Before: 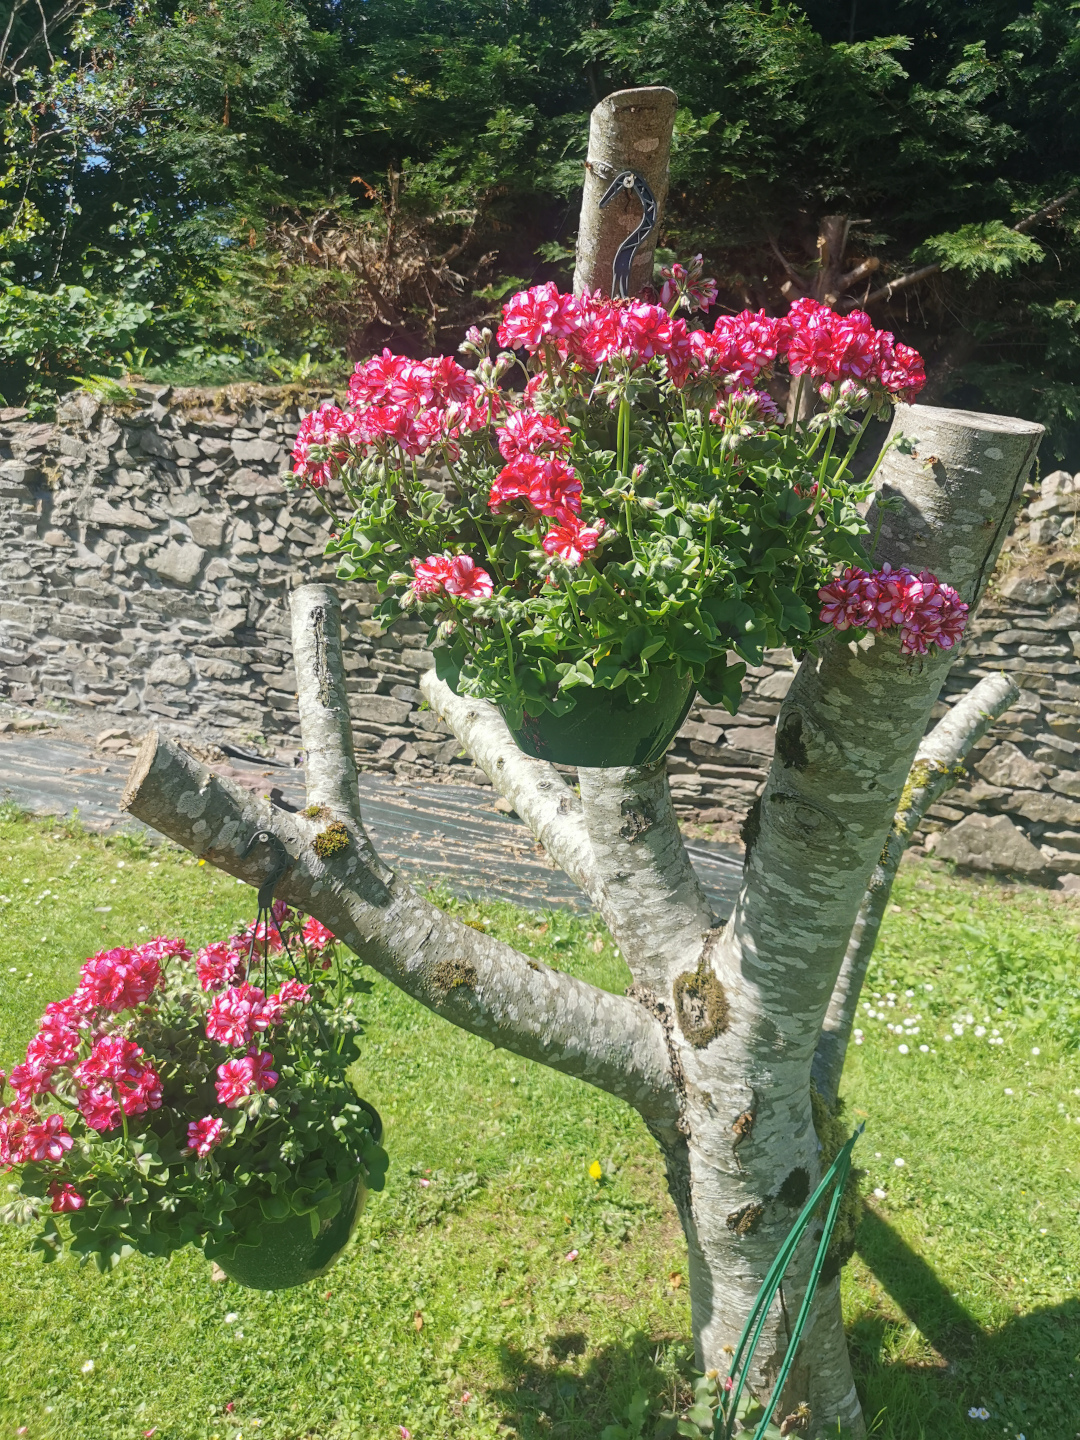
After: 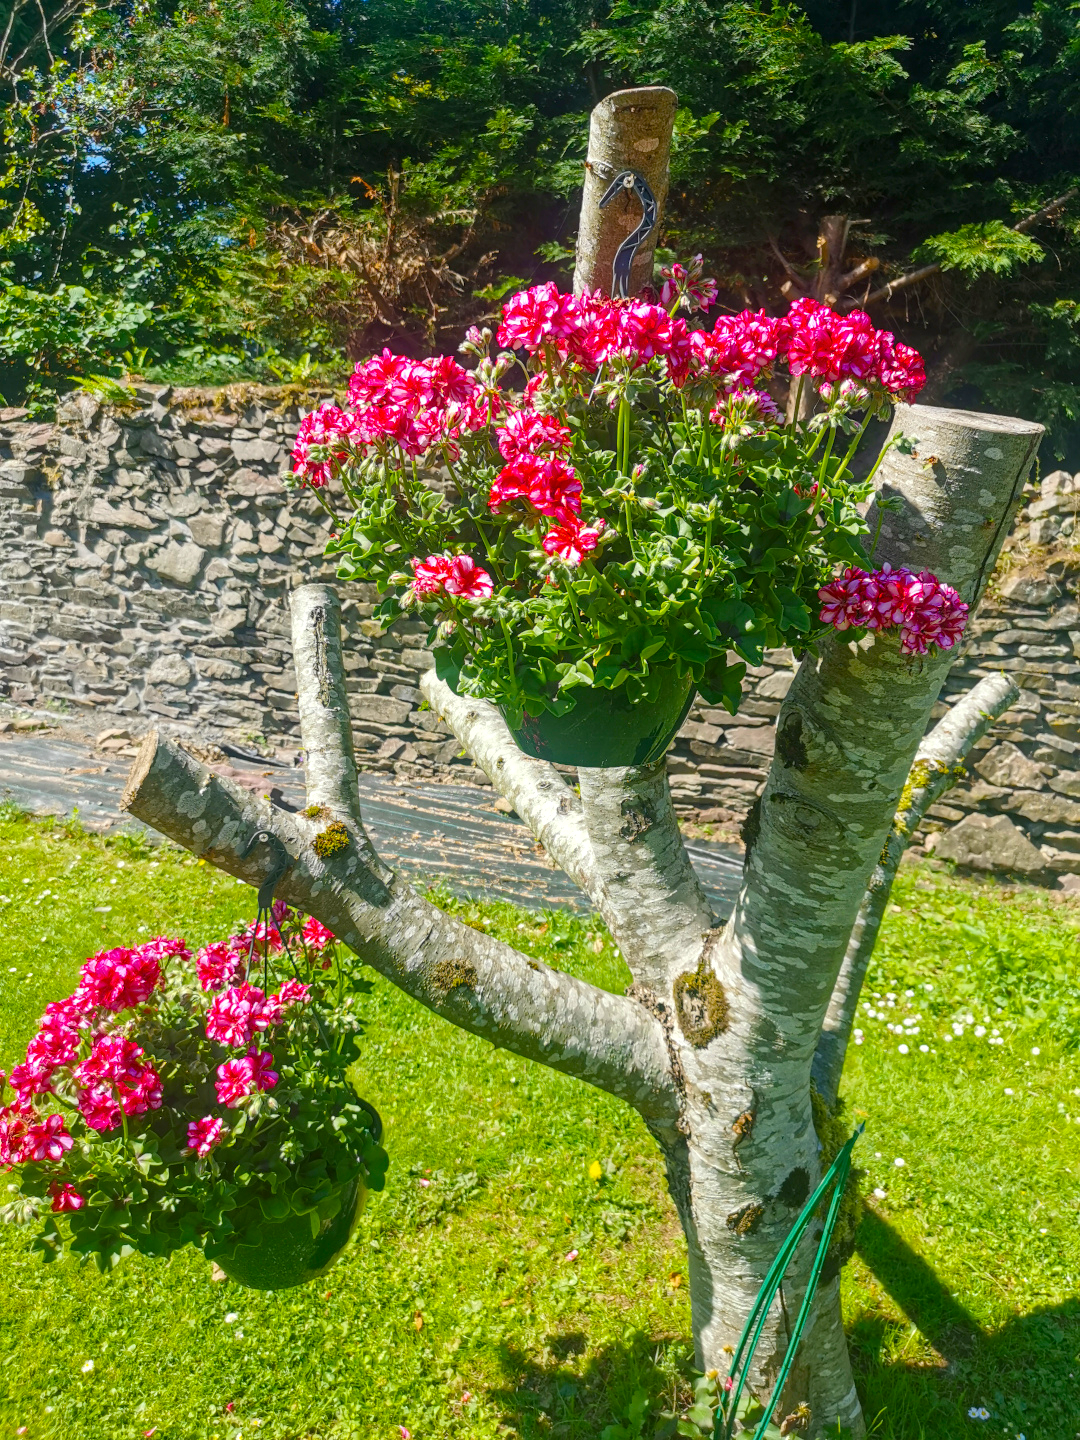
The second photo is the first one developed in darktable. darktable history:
local contrast: on, module defaults
color balance rgb: perceptual saturation grading › global saturation 37.067%, perceptual saturation grading › shadows 35.891%, global vibrance 20%
exposure: black level correction 0, compensate exposure bias true, compensate highlight preservation false
